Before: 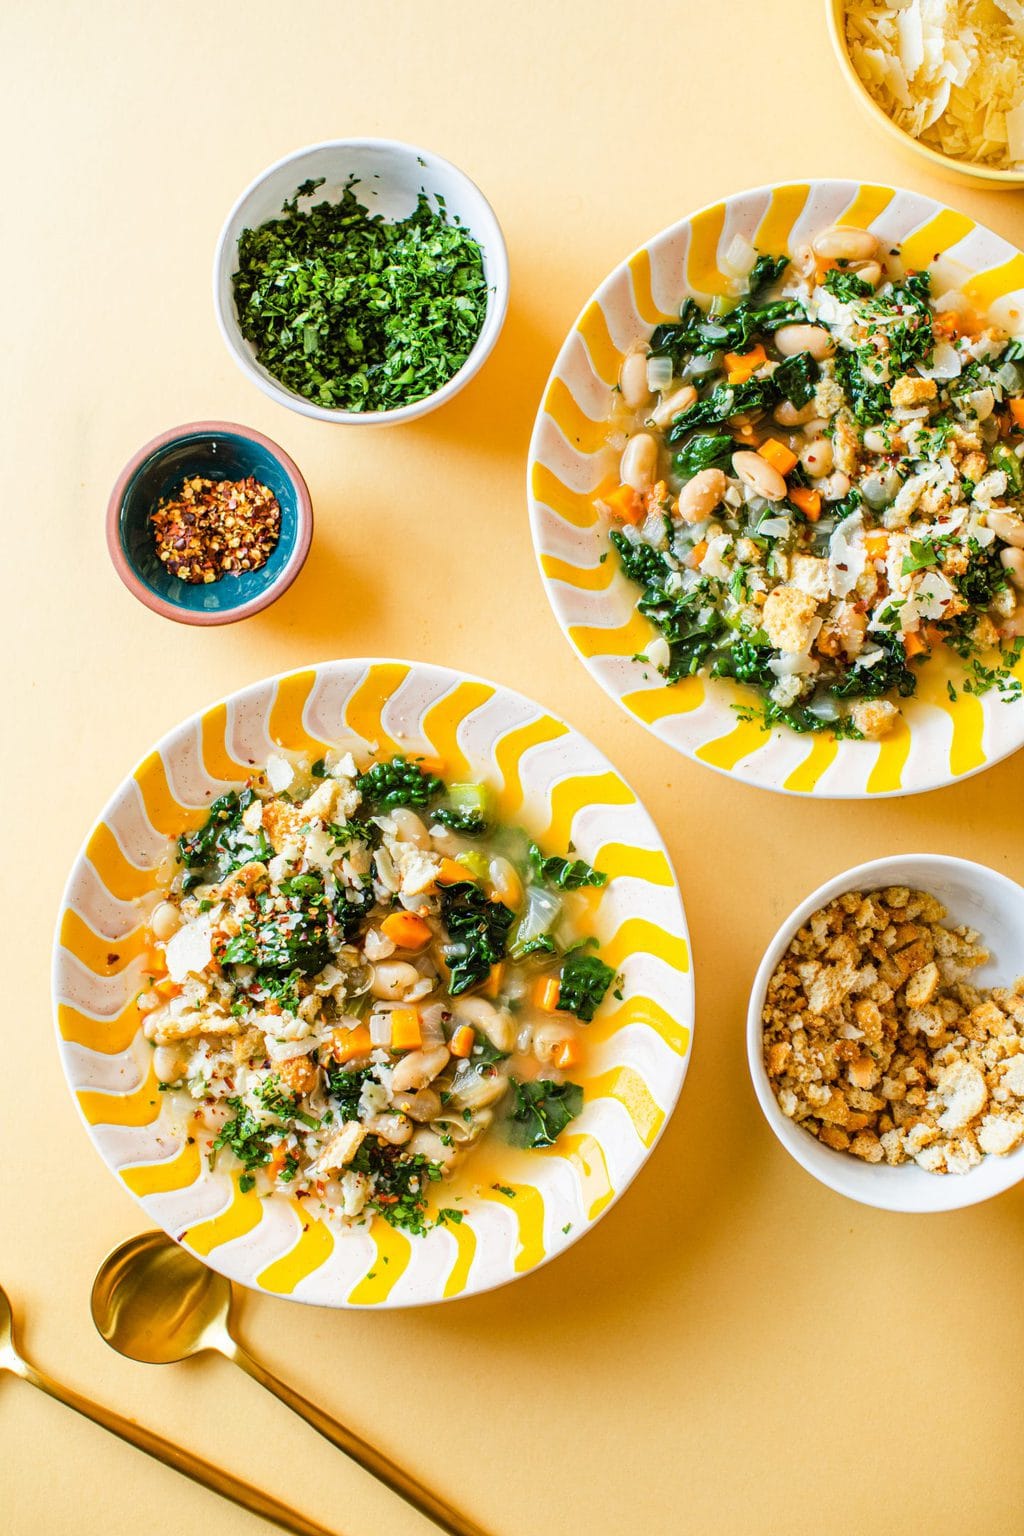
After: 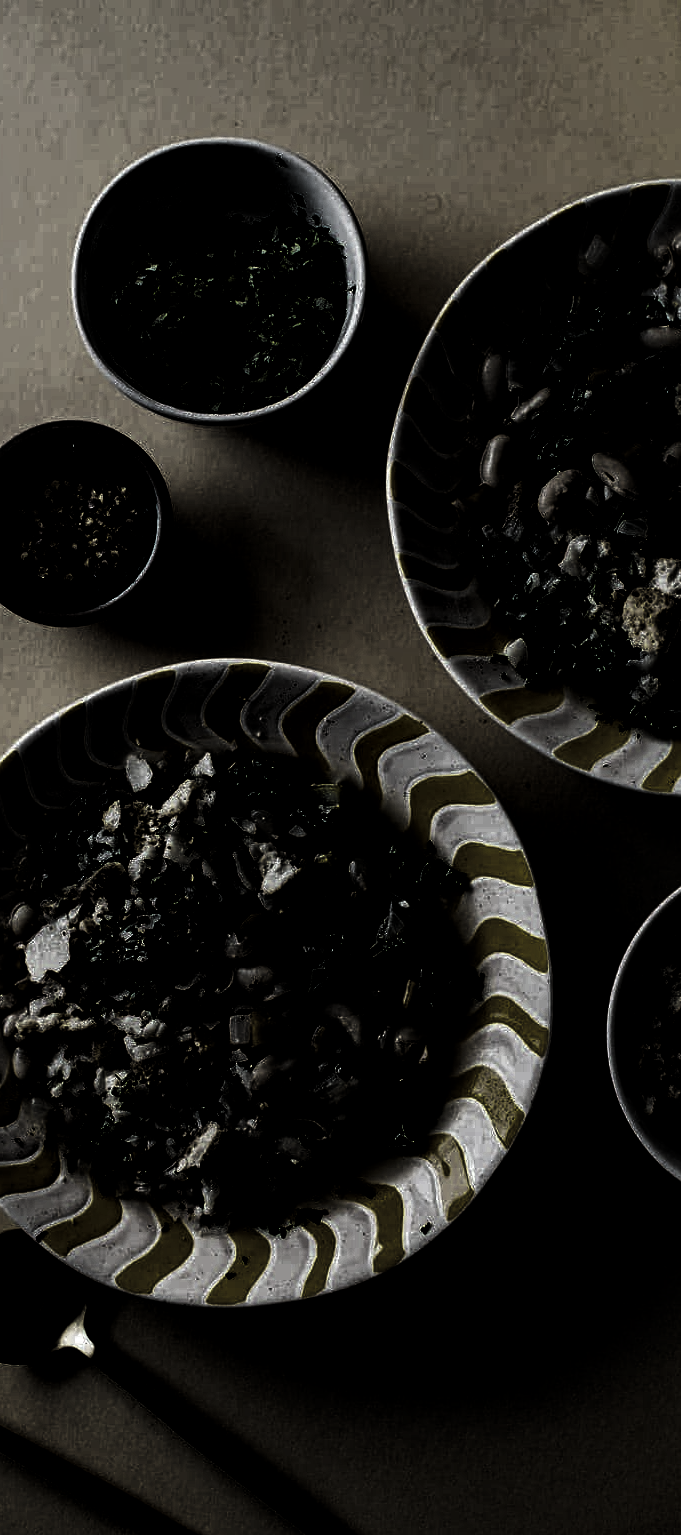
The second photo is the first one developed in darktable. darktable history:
levels: levels [0.721, 0.937, 0.997]
local contrast: mode bilateral grid, contrast 20, coarseness 51, detail 119%, midtone range 0.2
crop and rotate: left 13.815%, right 19.607%
